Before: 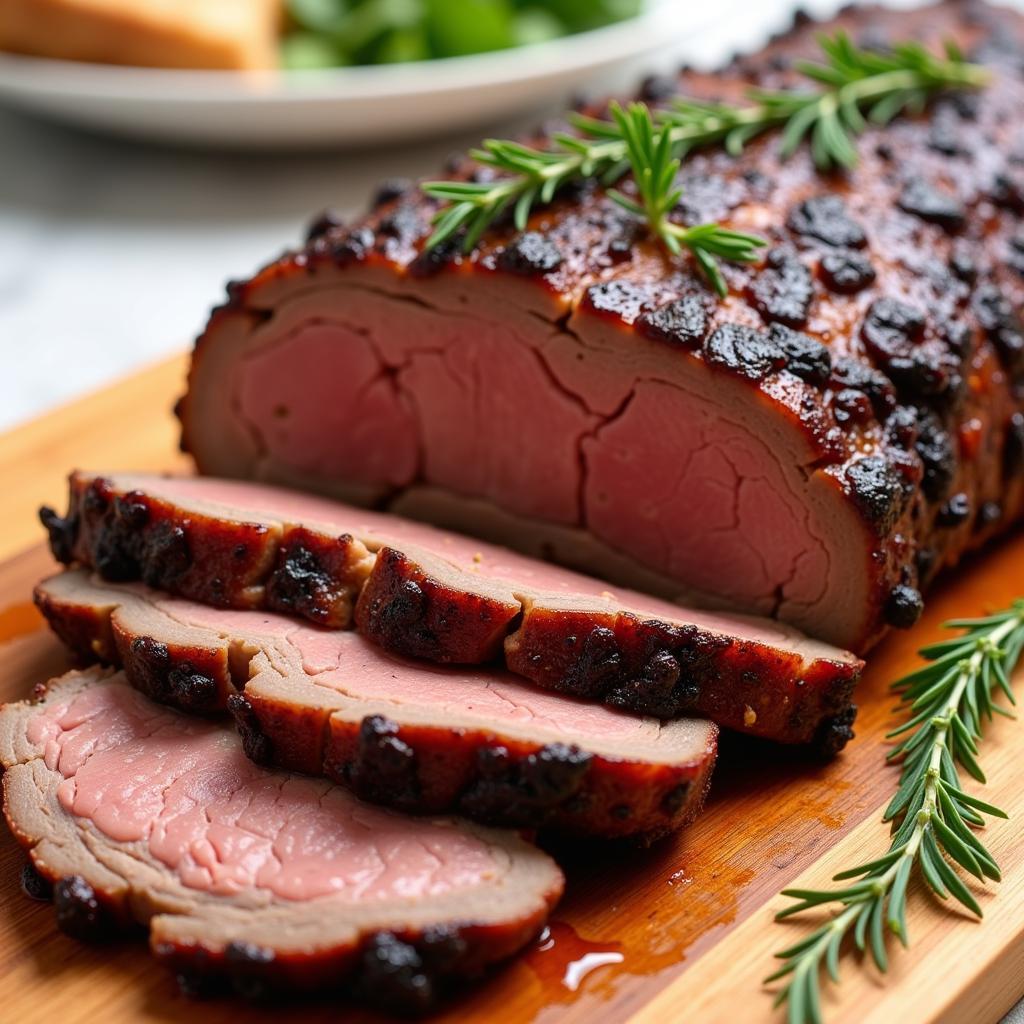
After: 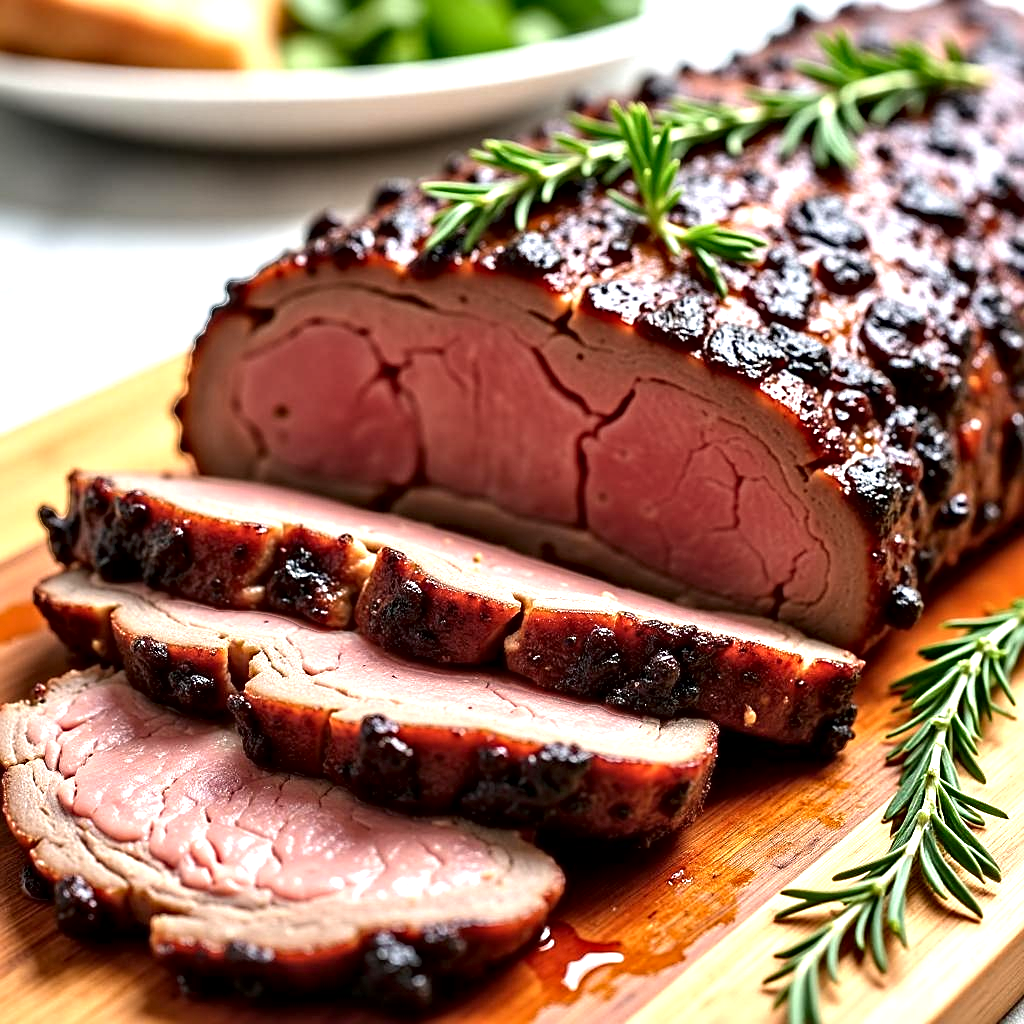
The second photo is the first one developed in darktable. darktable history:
local contrast: mode bilateral grid, contrast 20, coarseness 50, detail 120%, midtone range 0.2
contrast equalizer: y [[0.511, 0.558, 0.631, 0.632, 0.559, 0.512], [0.5 ×6], [0.5 ×6], [0 ×6], [0 ×6]]
exposure: black level correction 0, exposure 0.693 EV, compensate exposure bias true, compensate highlight preservation false
sharpen: on, module defaults
